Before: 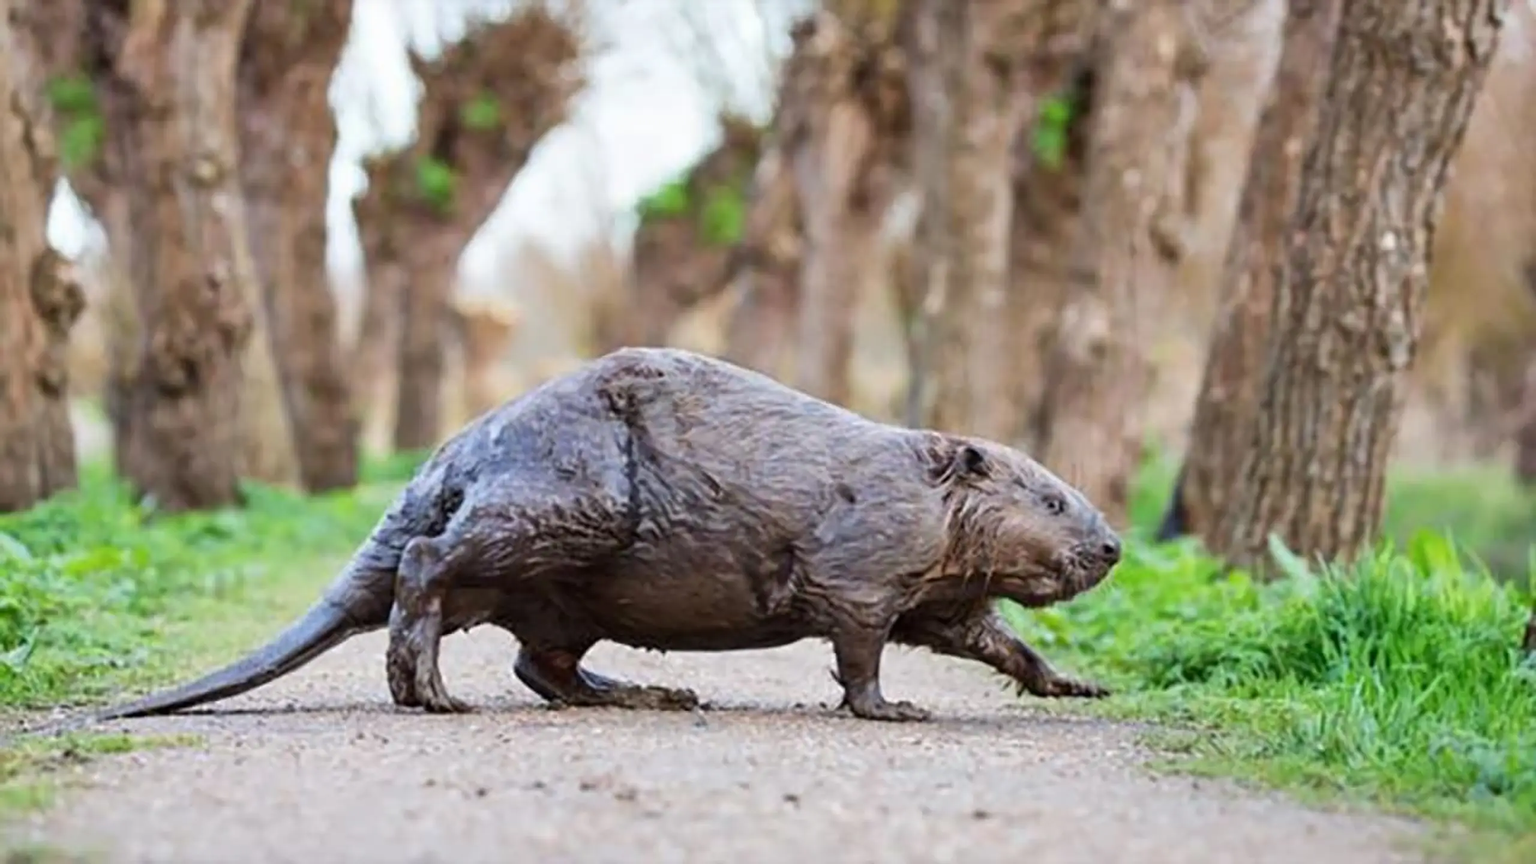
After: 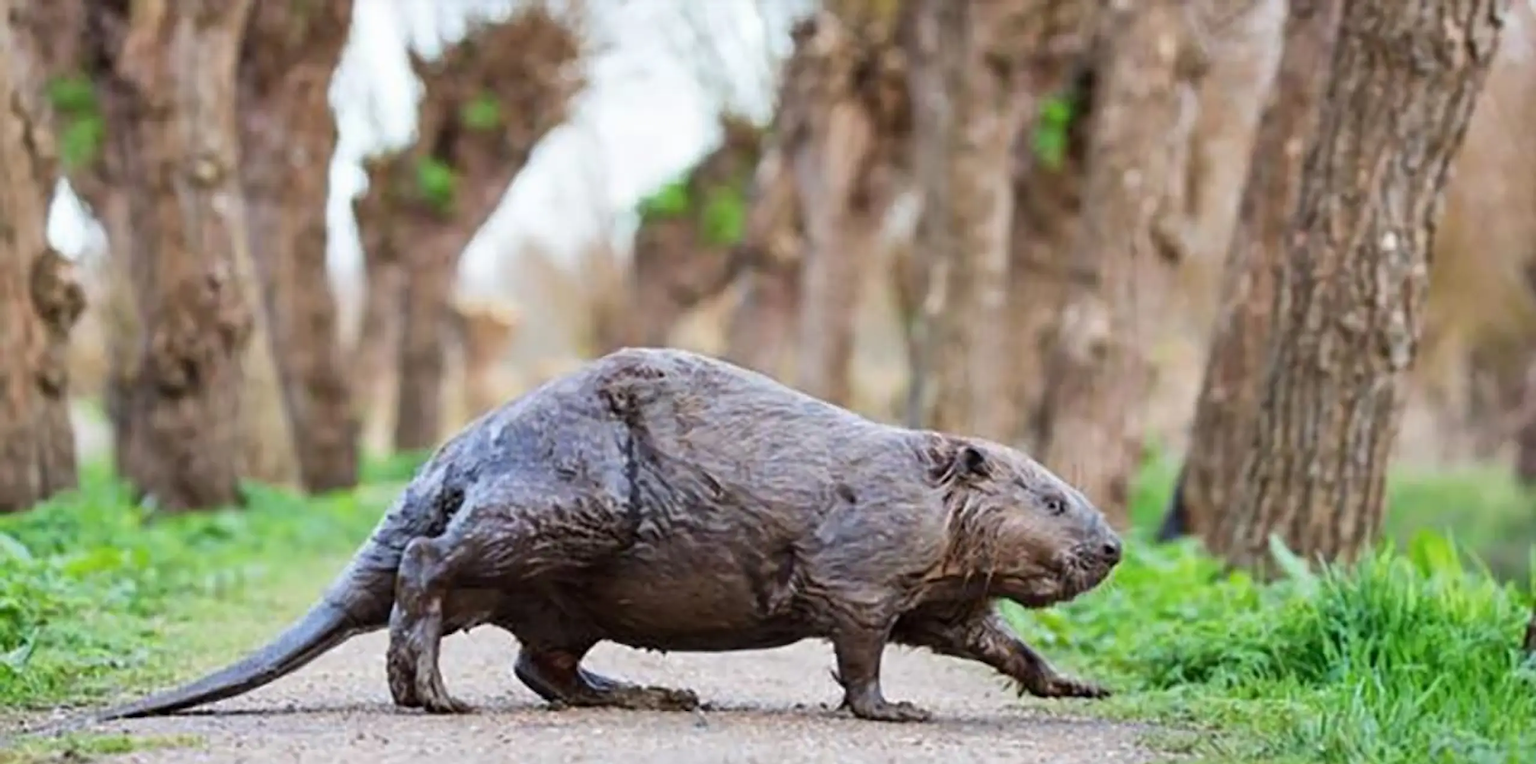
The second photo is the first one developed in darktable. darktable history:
levels: black 0.046%
crop and rotate: top 0%, bottom 11.536%
